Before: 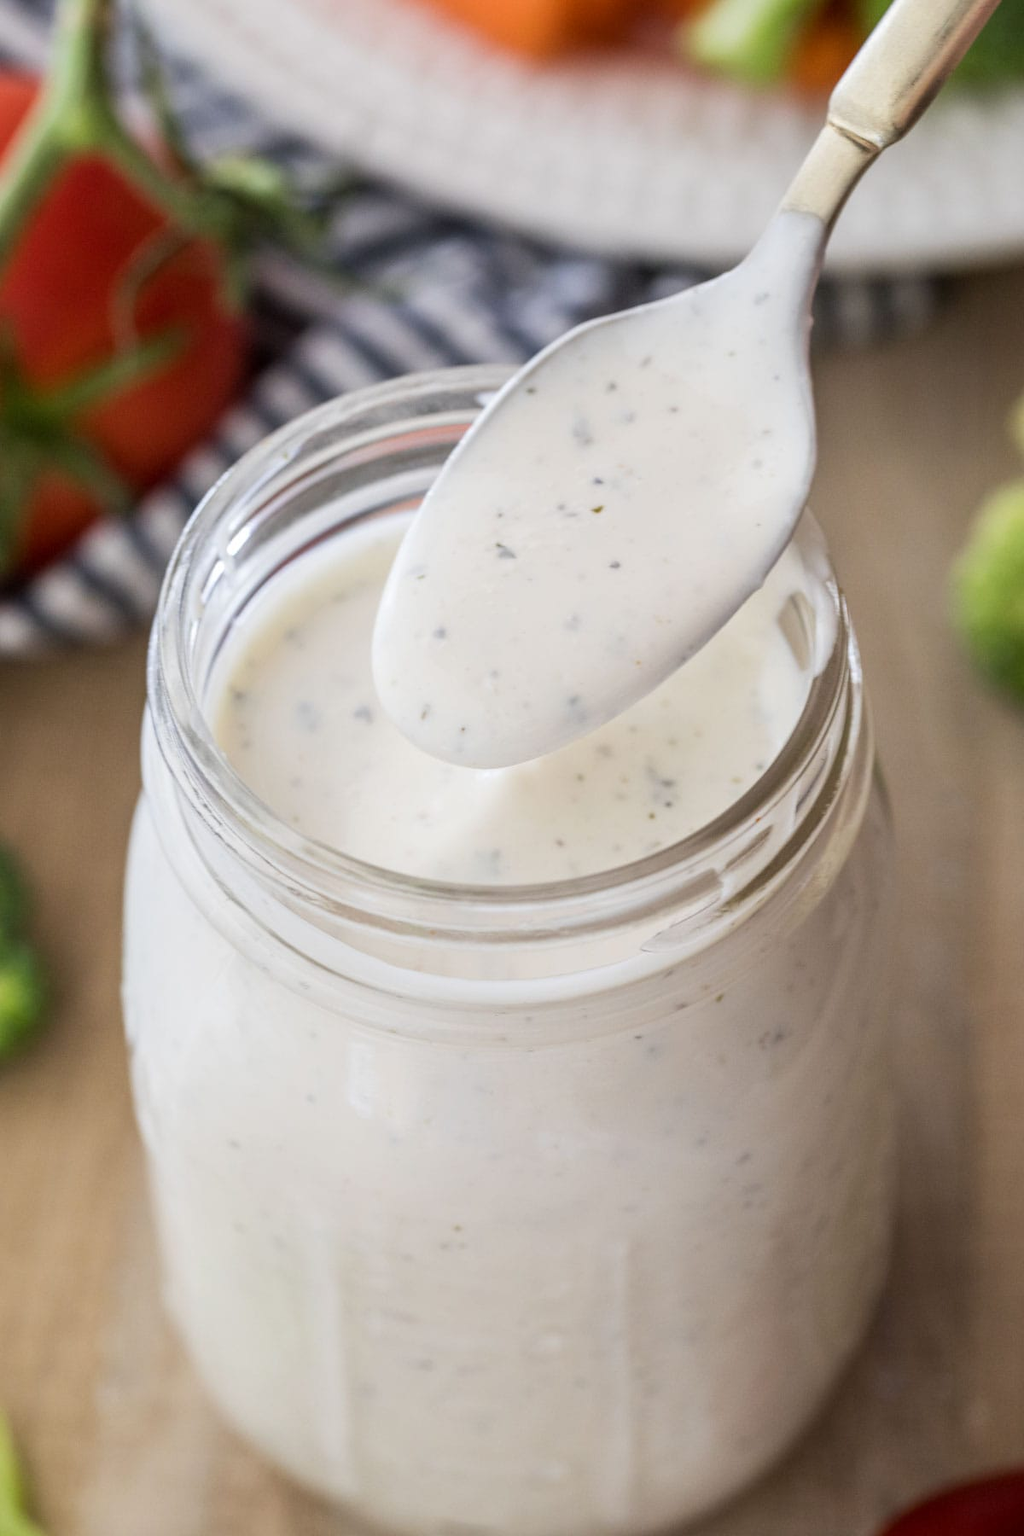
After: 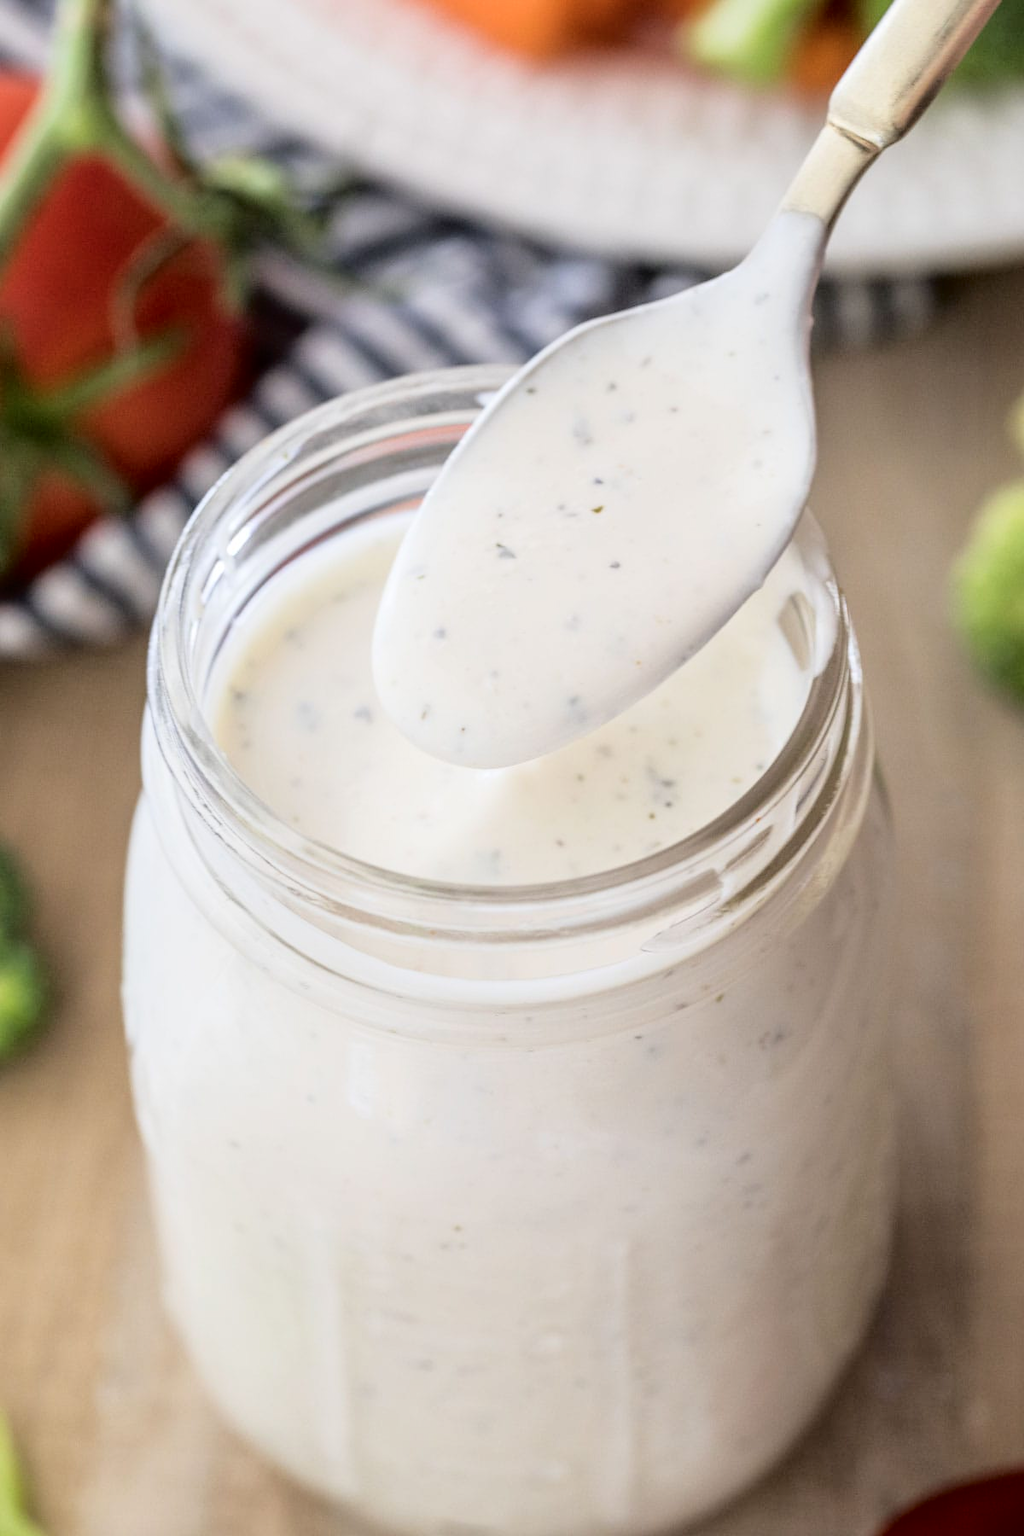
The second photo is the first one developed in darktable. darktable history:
tone curve: curves: ch0 [(0, 0) (0.003, 0.003) (0.011, 0.006) (0.025, 0.015) (0.044, 0.025) (0.069, 0.034) (0.1, 0.052) (0.136, 0.092) (0.177, 0.157) (0.224, 0.228) (0.277, 0.305) (0.335, 0.392) (0.399, 0.466) (0.468, 0.543) (0.543, 0.612) (0.623, 0.692) (0.709, 0.78) (0.801, 0.865) (0.898, 0.935) (1, 1)], color space Lab, independent channels, preserve colors none
